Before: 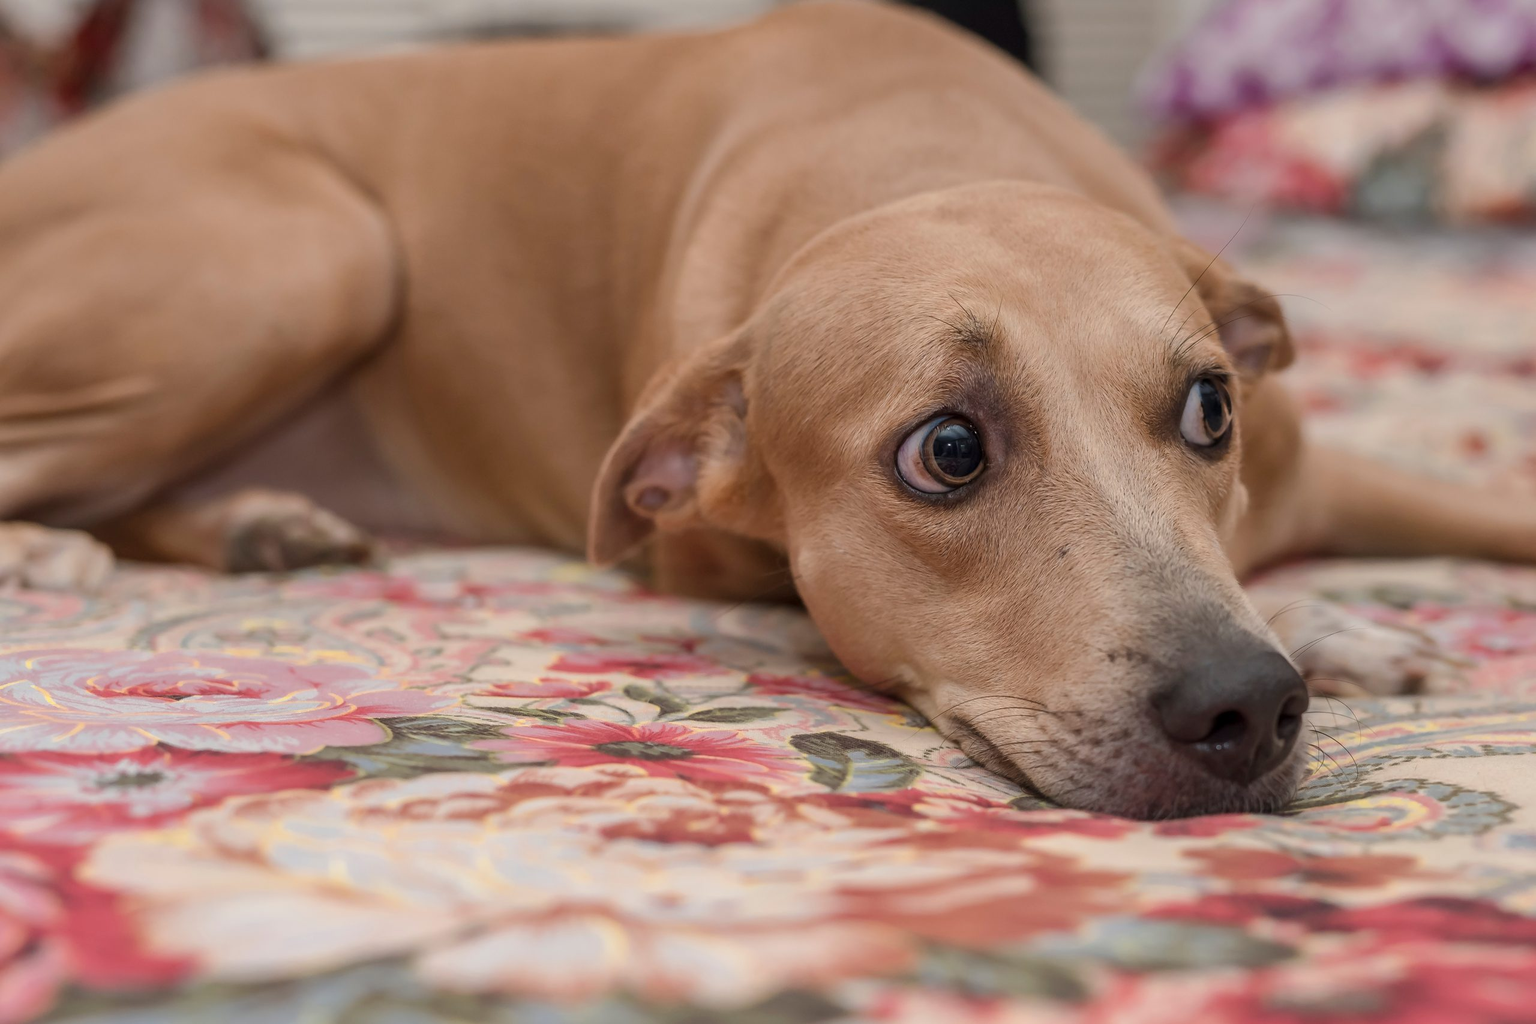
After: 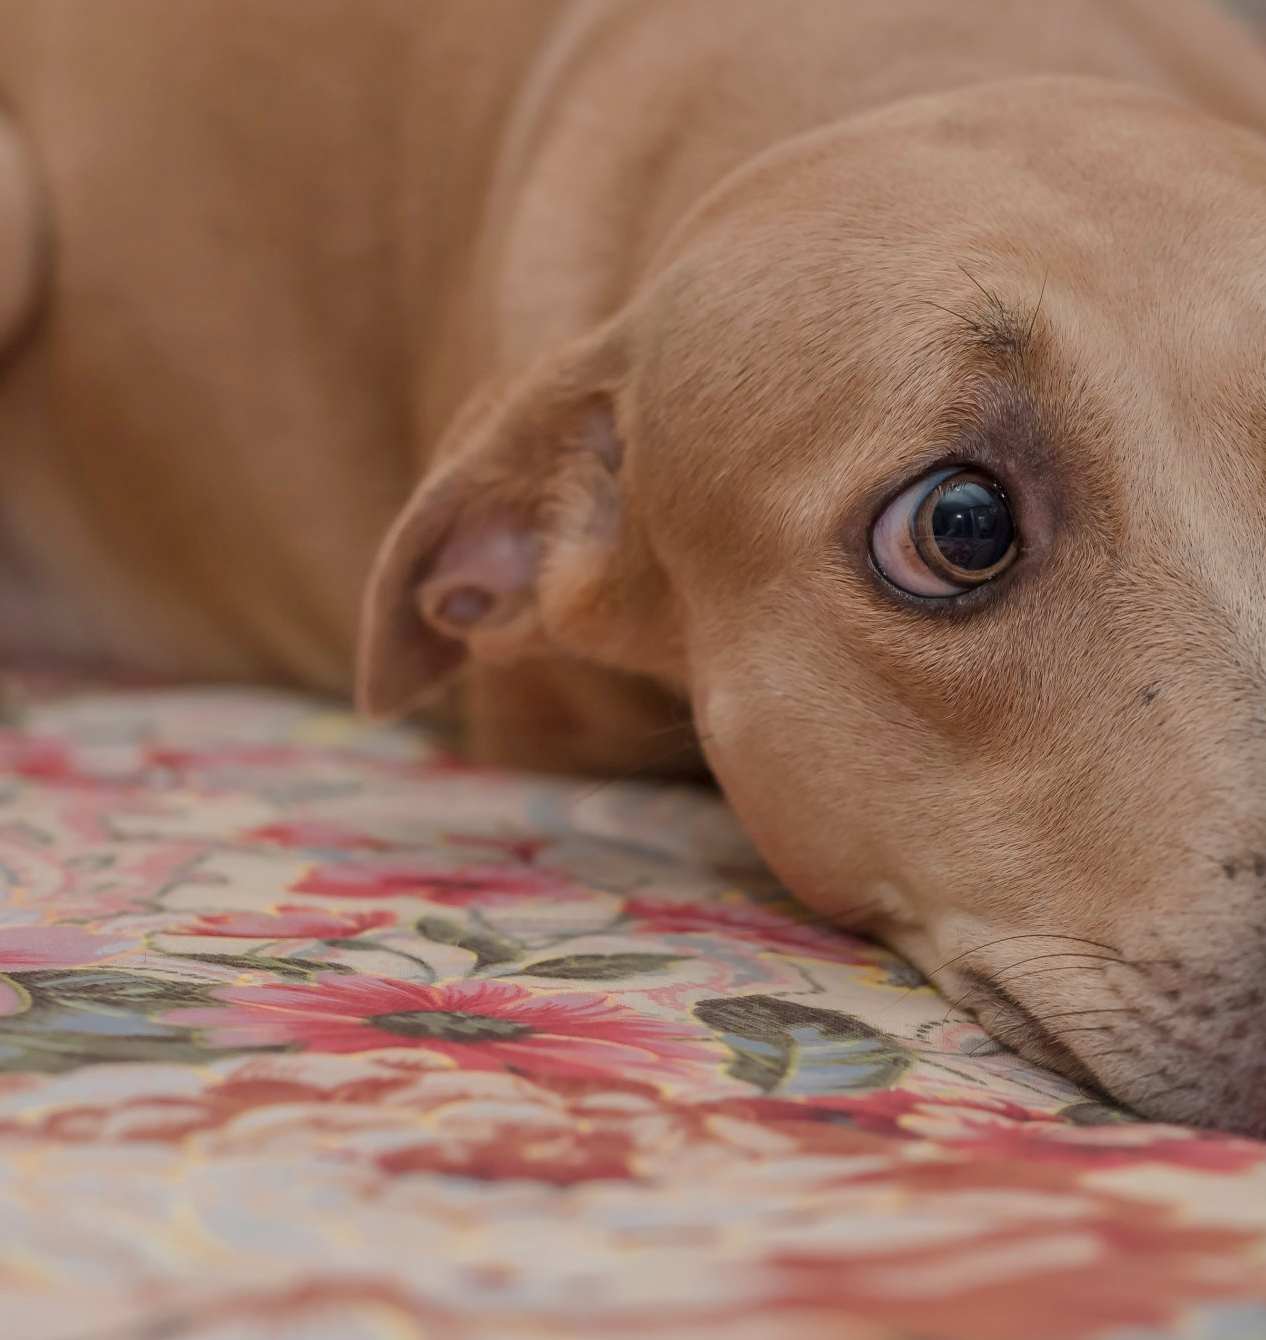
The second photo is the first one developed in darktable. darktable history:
rotate and perspective: automatic cropping off
tone equalizer: -8 EV 0.25 EV, -7 EV 0.417 EV, -6 EV 0.417 EV, -5 EV 0.25 EV, -3 EV -0.25 EV, -2 EV -0.417 EV, -1 EV -0.417 EV, +0 EV -0.25 EV, edges refinement/feathering 500, mask exposure compensation -1.57 EV, preserve details guided filter
exposure: compensate highlight preservation false
crop and rotate: angle 0.02°, left 24.353%, top 13.219%, right 26.156%, bottom 8.224%
